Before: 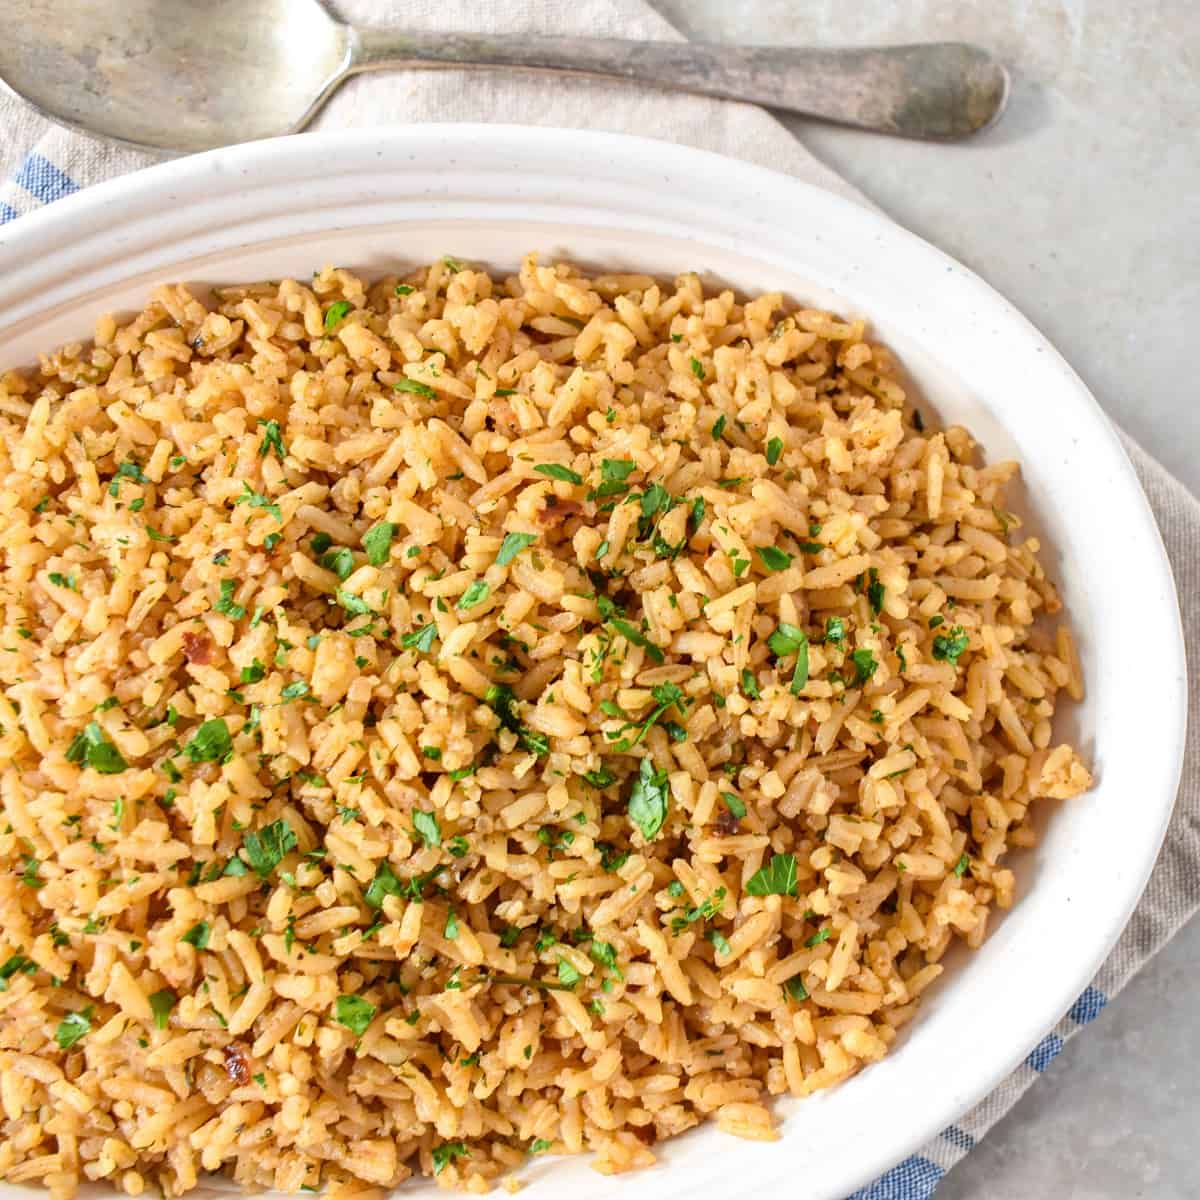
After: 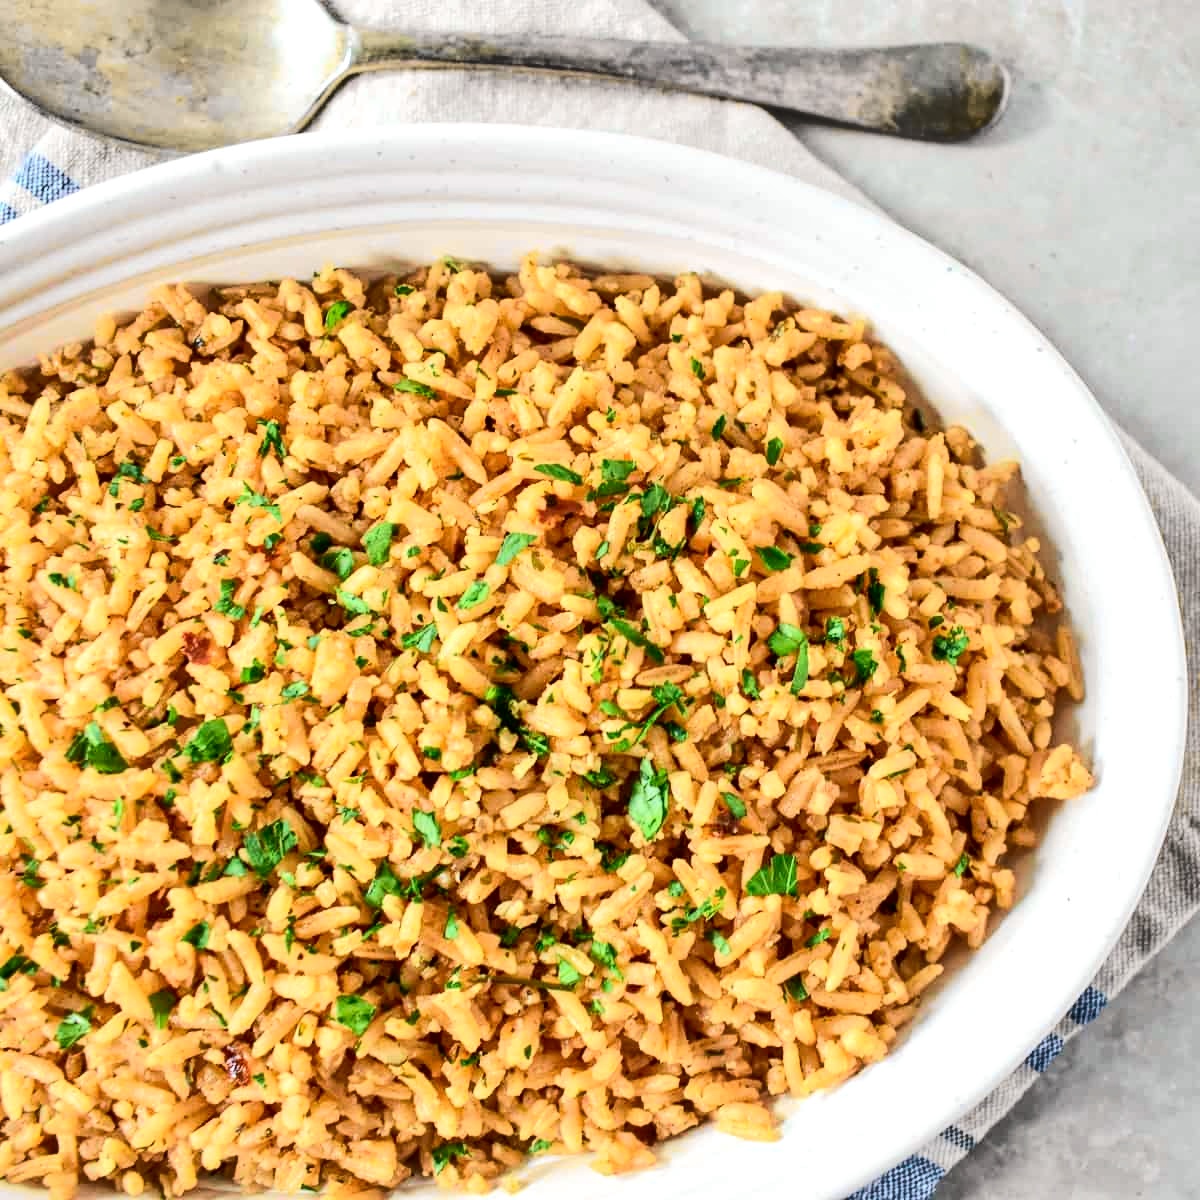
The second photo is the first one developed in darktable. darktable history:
shadows and highlights: white point adjustment 0.073, shadows color adjustment 99.14%, highlights color adjustment 0.688%, soften with gaussian
tone equalizer: -8 EV -0.394 EV, -7 EV -0.389 EV, -6 EV -0.342 EV, -5 EV -0.193 EV, -3 EV 0.194 EV, -2 EV 0.308 EV, -1 EV 0.375 EV, +0 EV 0.398 EV, edges refinement/feathering 500, mask exposure compensation -1.57 EV, preserve details no
tone curve: curves: ch0 [(0, 0.022) (0.114, 0.088) (0.282, 0.316) (0.446, 0.511) (0.613, 0.693) (0.786, 0.843) (0.999, 0.949)]; ch1 [(0, 0) (0.395, 0.343) (0.463, 0.427) (0.486, 0.474) (0.503, 0.5) (0.535, 0.522) (0.555, 0.566) (0.594, 0.614) (0.755, 0.793) (1, 1)]; ch2 [(0, 0) (0.369, 0.388) (0.449, 0.431) (0.501, 0.5) (0.528, 0.517) (0.561, 0.59) (0.612, 0.646) (0.697, 0.721) (1, 1)], color space Lab, independent channels, preserve colors none
local contrast: highlights 101%, shadows 103%, detail 120%, midtone range 0.2
